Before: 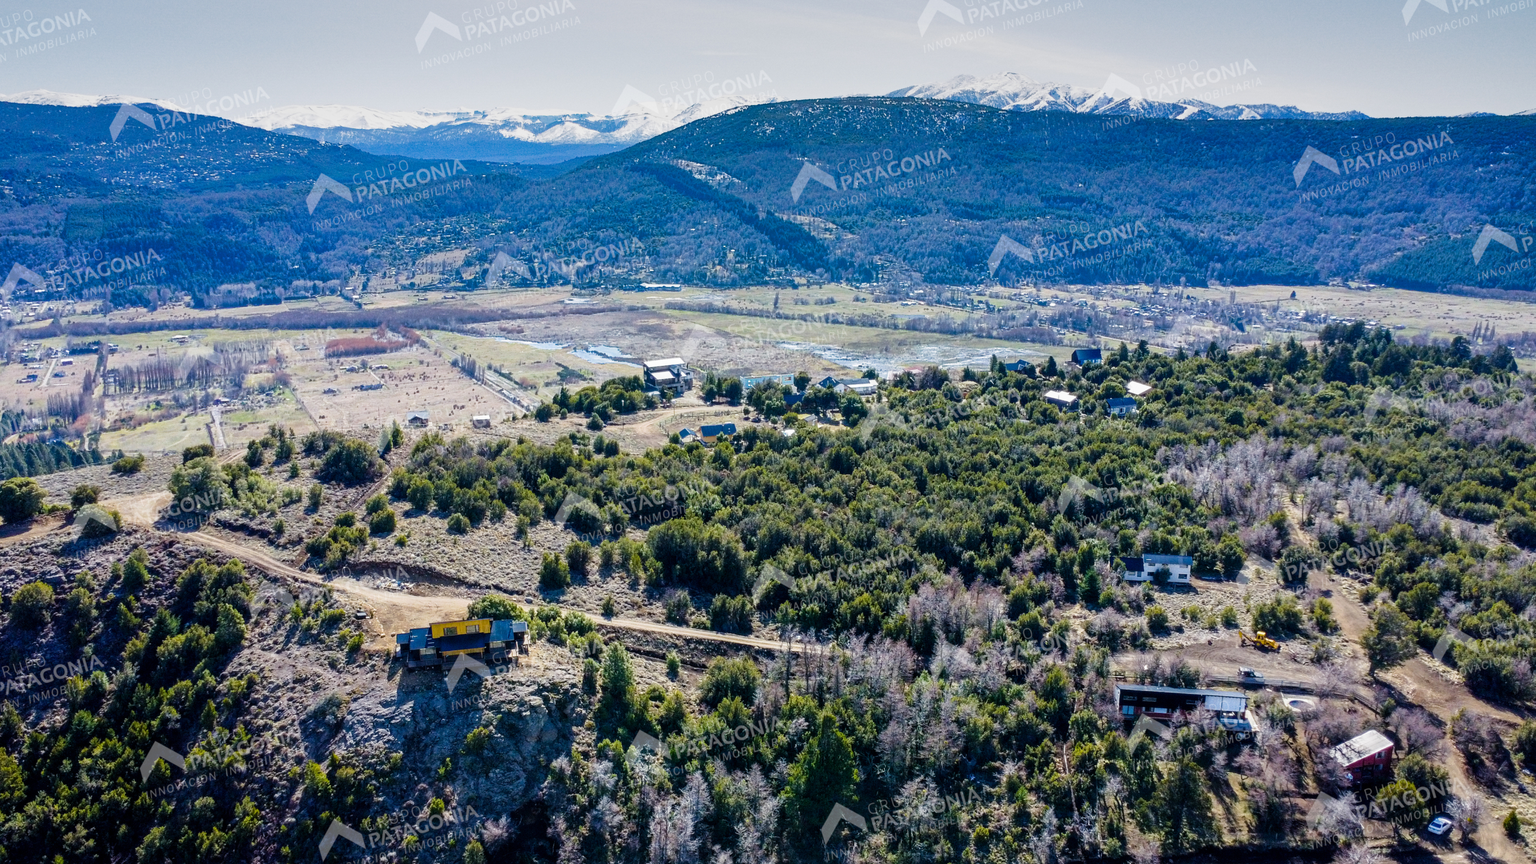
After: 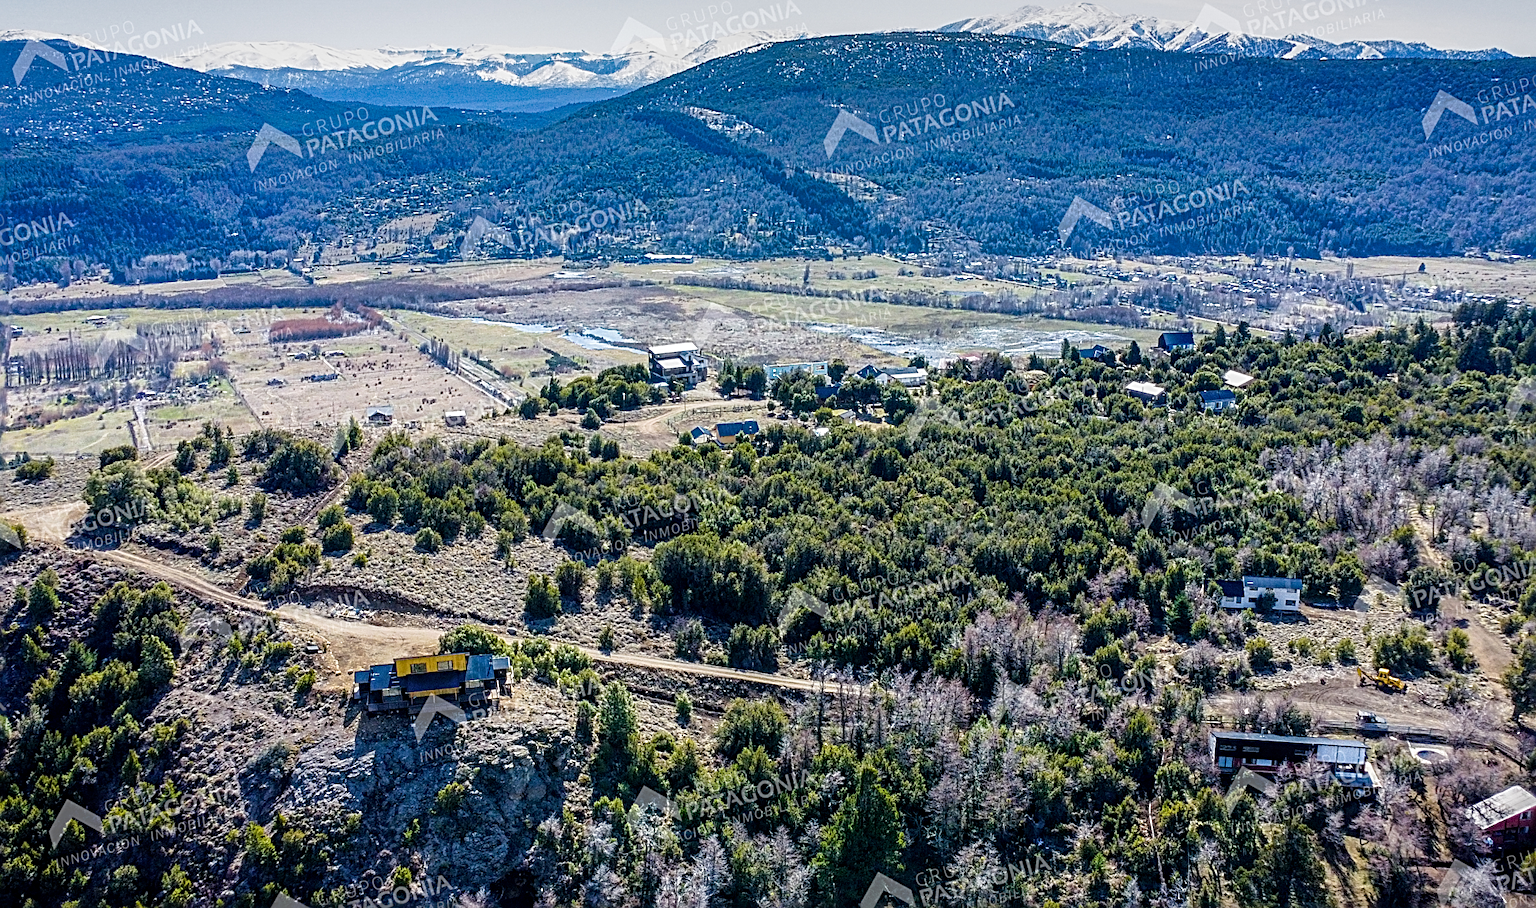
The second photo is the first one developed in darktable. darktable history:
local contrast: on, module defaults
crop: left 6.446%, top 8.188%, right 9.538%, bottom 3.548%
sharpen: radius 2.817, amount 0.715
